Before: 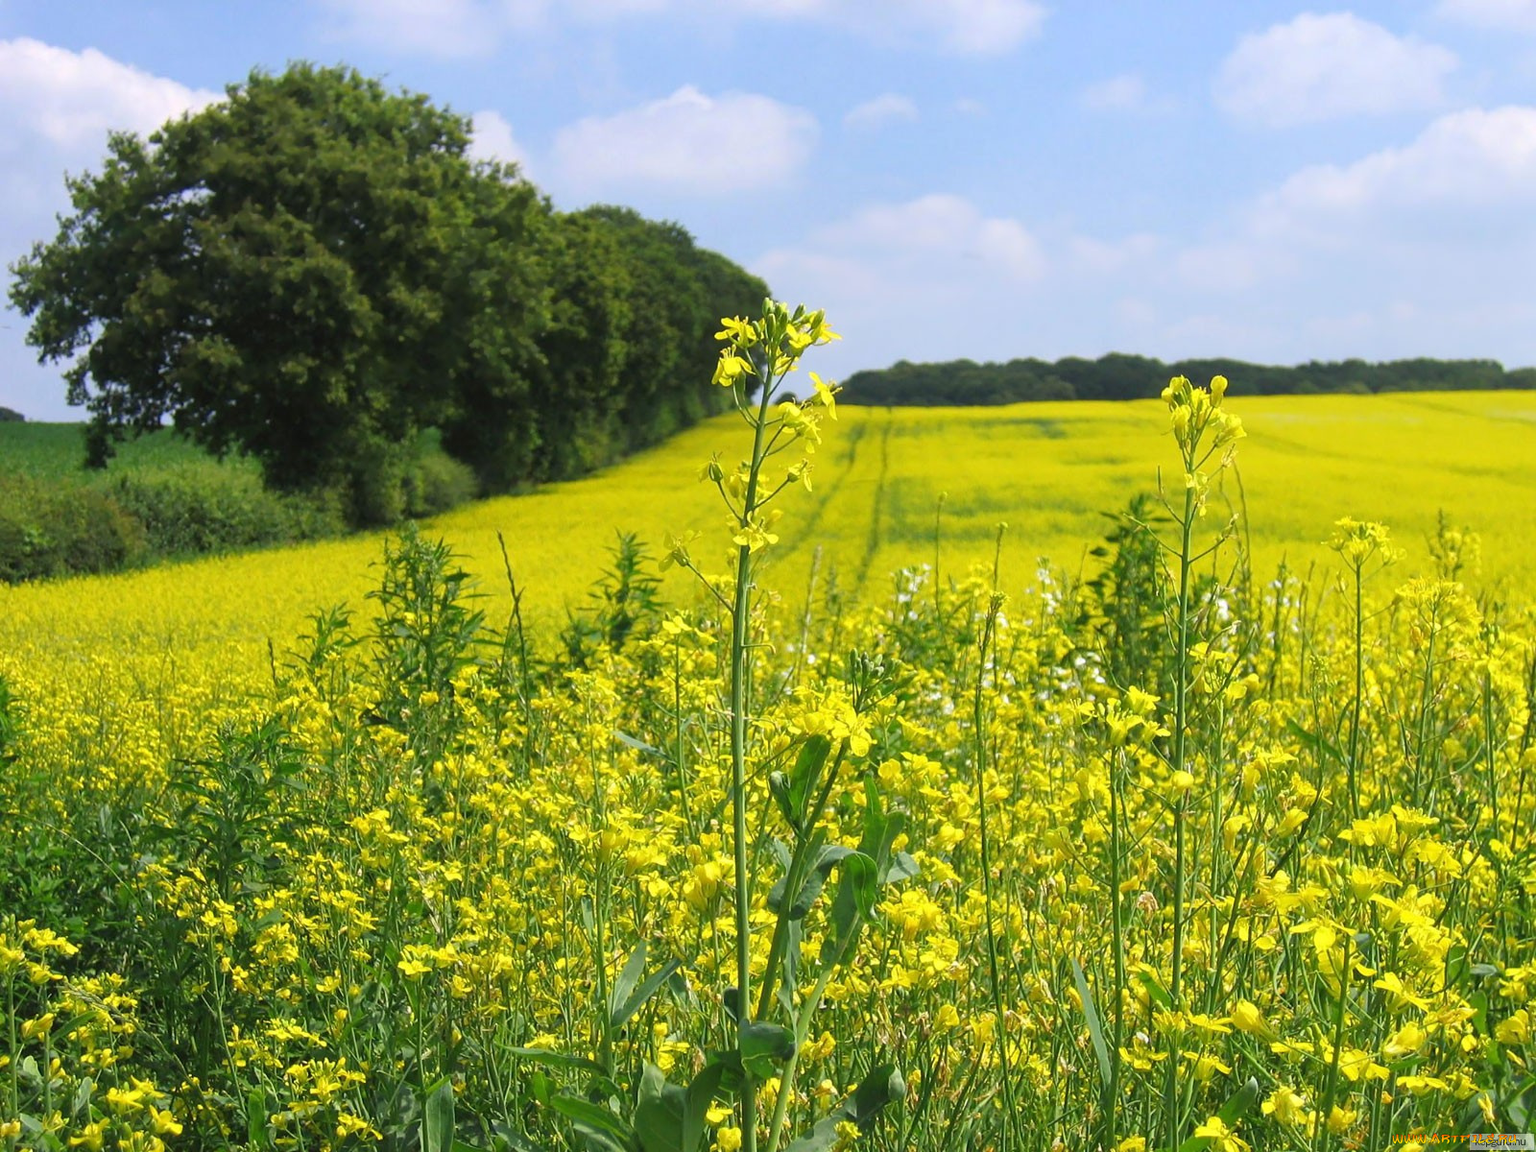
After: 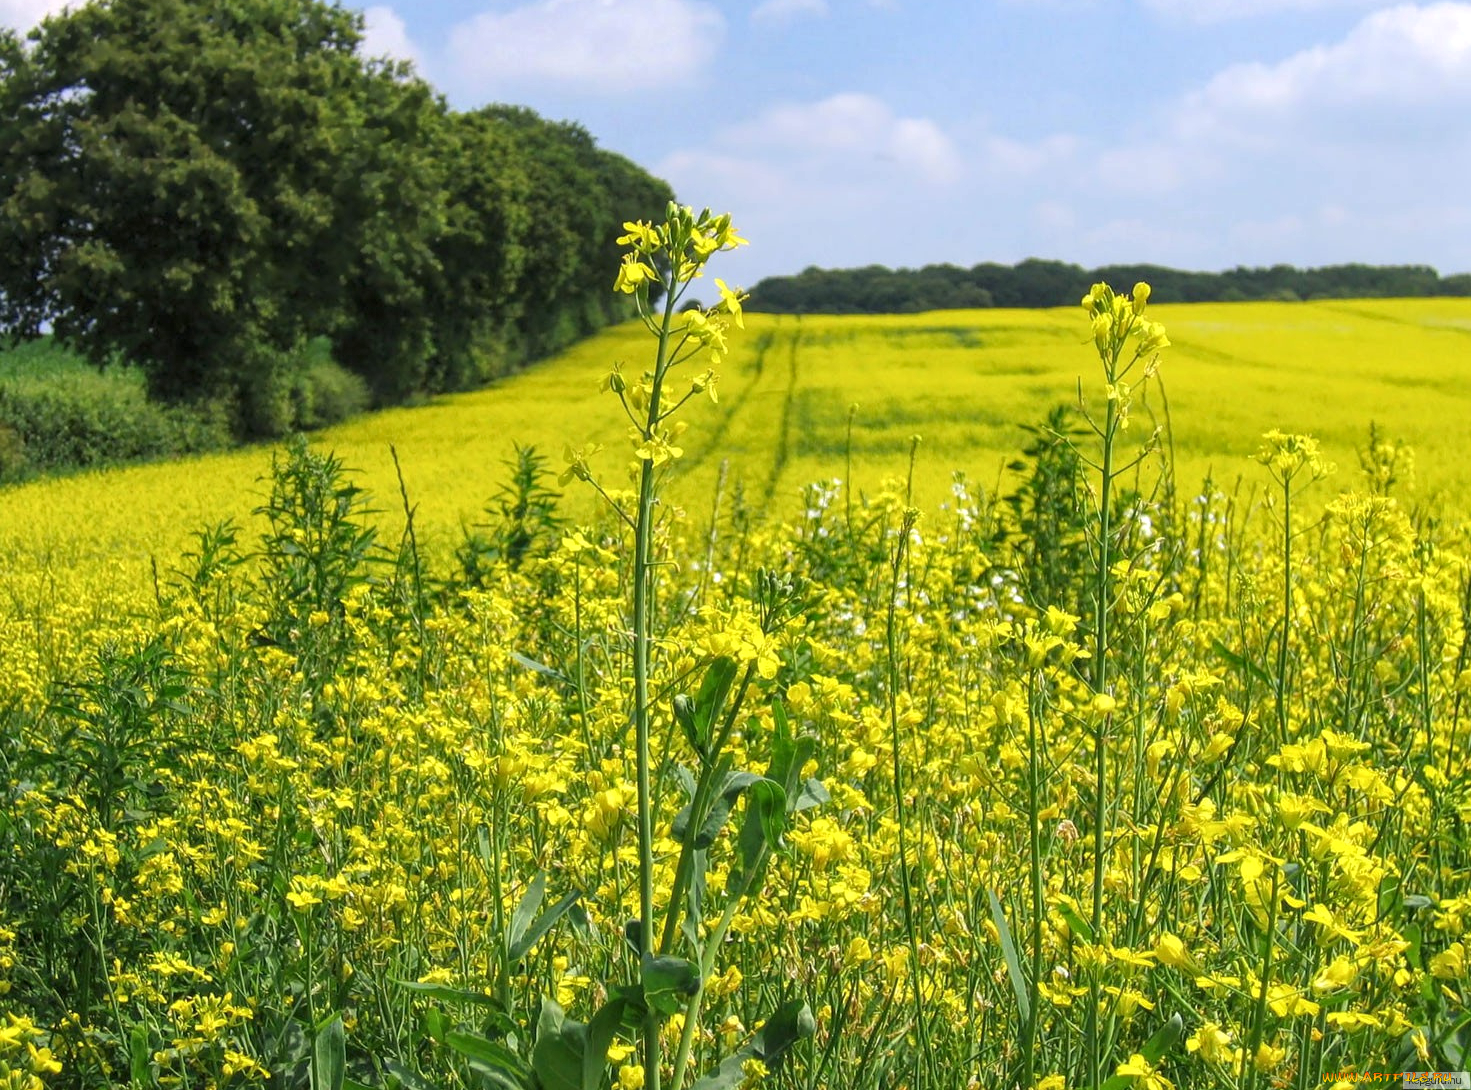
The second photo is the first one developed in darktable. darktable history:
crop and rotate: left 8.004%, top 9.154%
local contrast: highlights 94%, shadows 90%, detail 160%, midtone range 0.2
